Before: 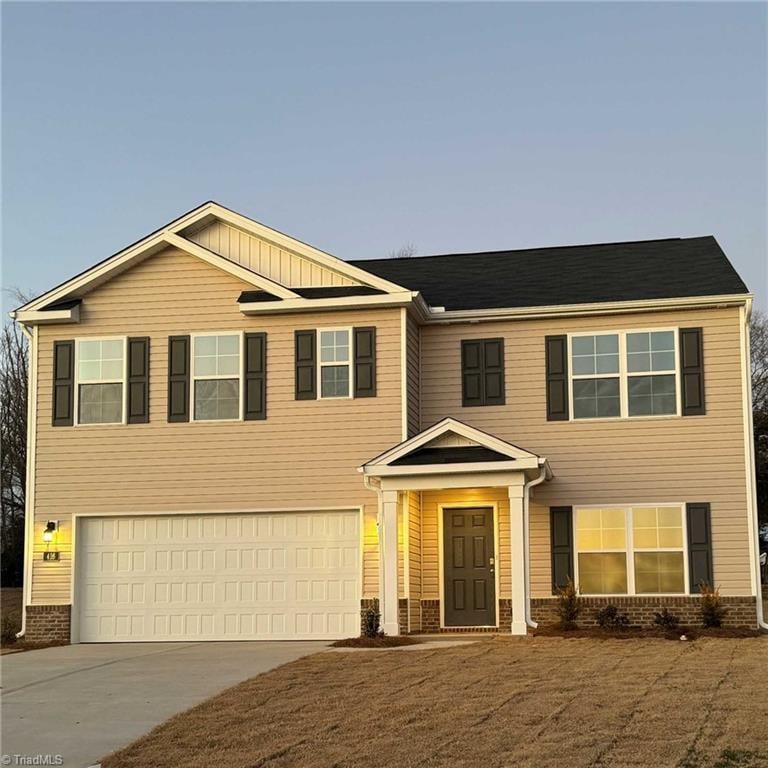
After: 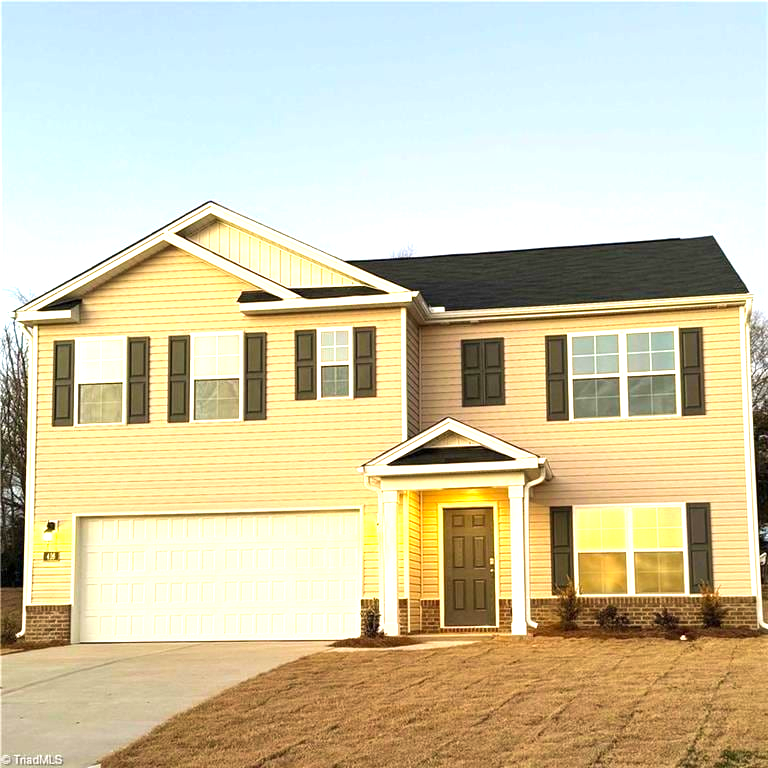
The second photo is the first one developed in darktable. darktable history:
contrast brightness saturation: saturation 0.1
exposure: exposure 1.201 EV, compensate highlight preservation false
velvia: on, module defaults
